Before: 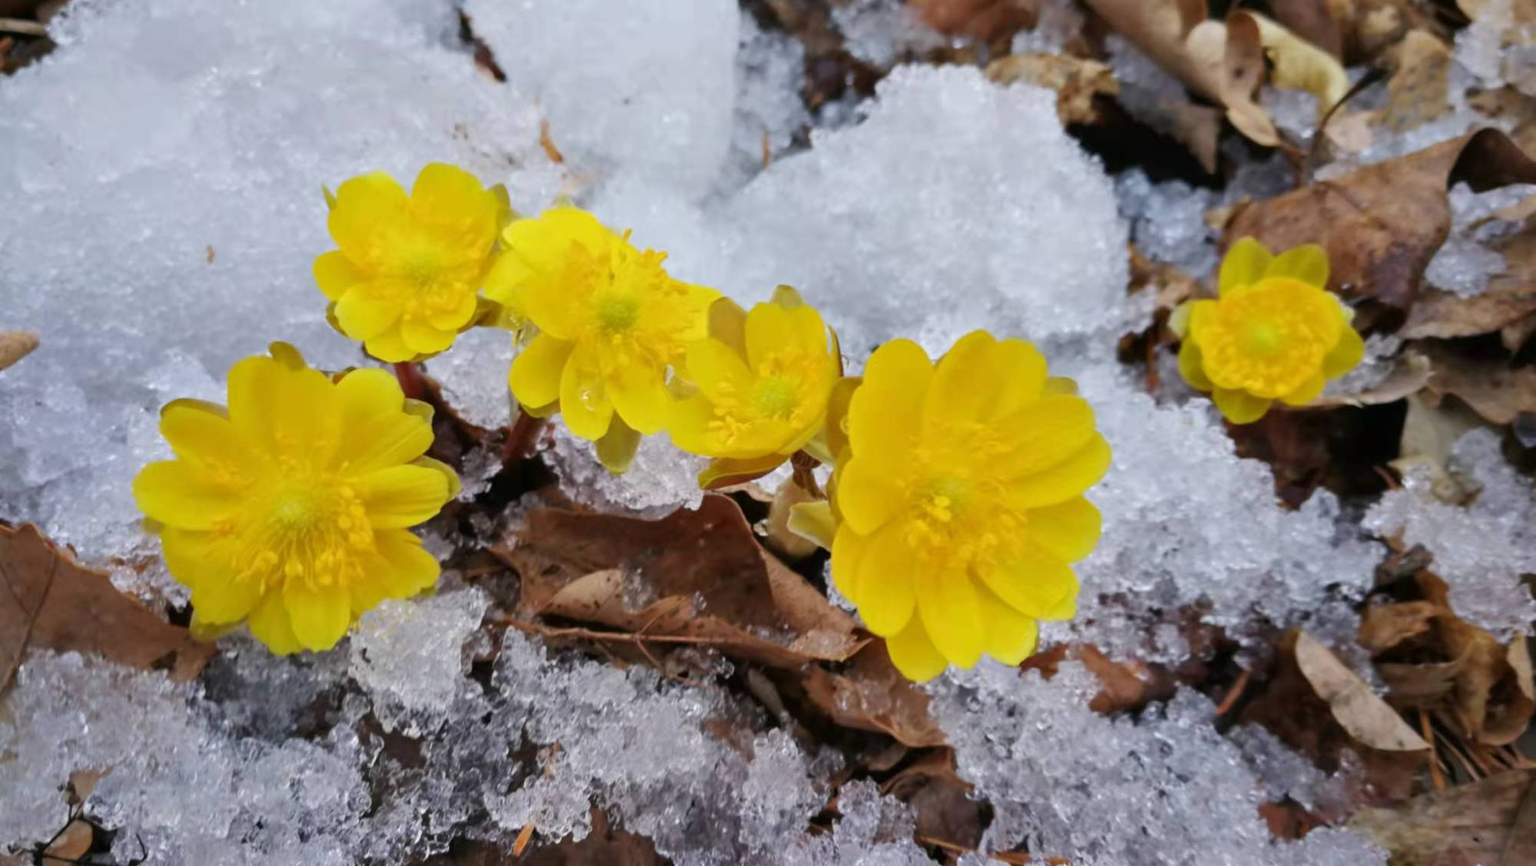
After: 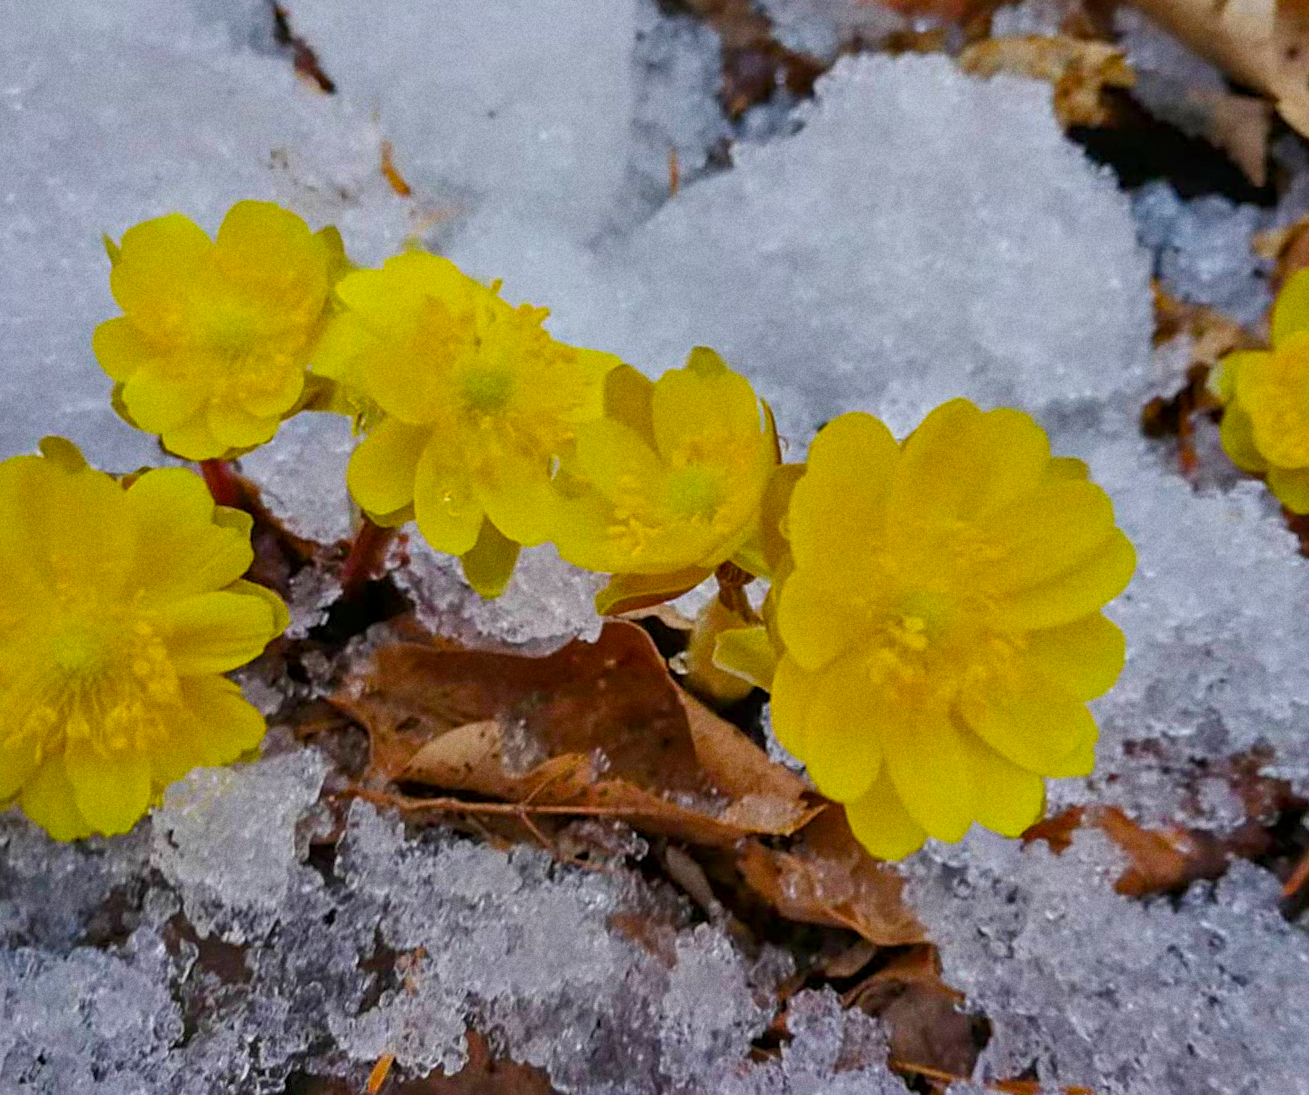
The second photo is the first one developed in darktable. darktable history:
grain: coarseness 22.88 ISO
sharpen: on, module defaults
tone equalizer: -8 EV 0.25 EV, -7 EV 0.417 EV, -6 EV 0.417 EV, -5 EV 0.25 EV, -3 EV -0.25 EV, -2 EV -0.417 EV, -1 EV -0.417 EV, +0 EV -0.25 EV, edges refinement/feathering 500, mask exposure compensation -1.57 EV, preserve details guided filter
color balance rgb: linear chroma grading › global chroma 15%, perceptual saturation grading › global saturation 30%
crop and rotate: left 14.385%, right 18.948%
rotate and perspective: rotation -1.32°, lens shift (horizontal) -0.031, crop left 0.015, crop right 0.985, crop top 0.047, crop bottom 0.982
local contrast: highlights 100%, shadows 100%, detail 120%, midtone range 0.2
